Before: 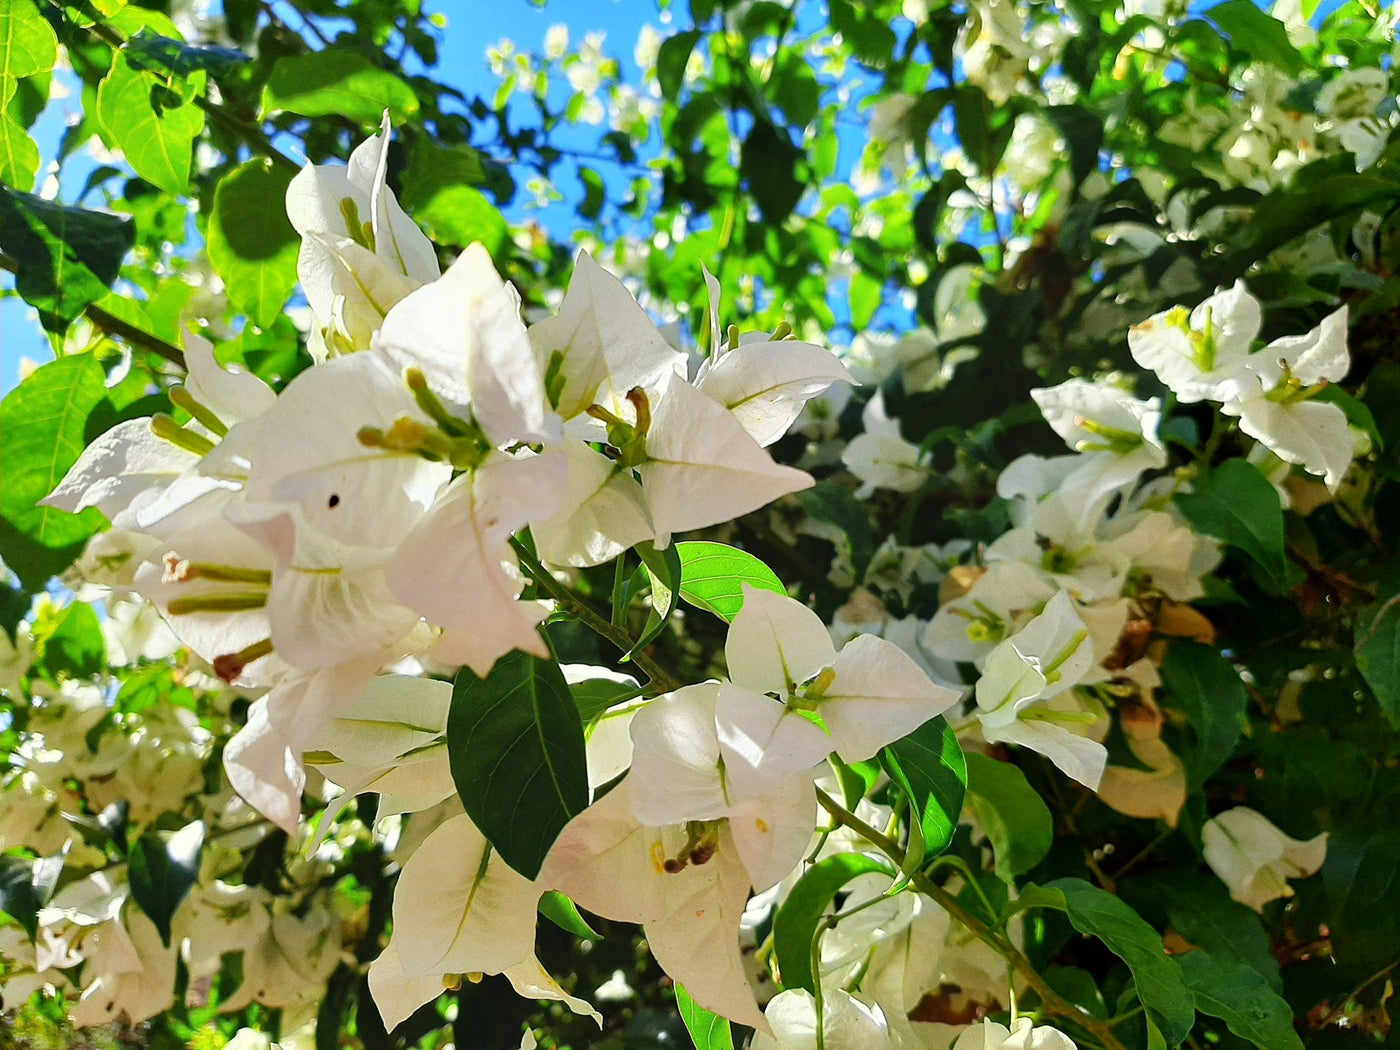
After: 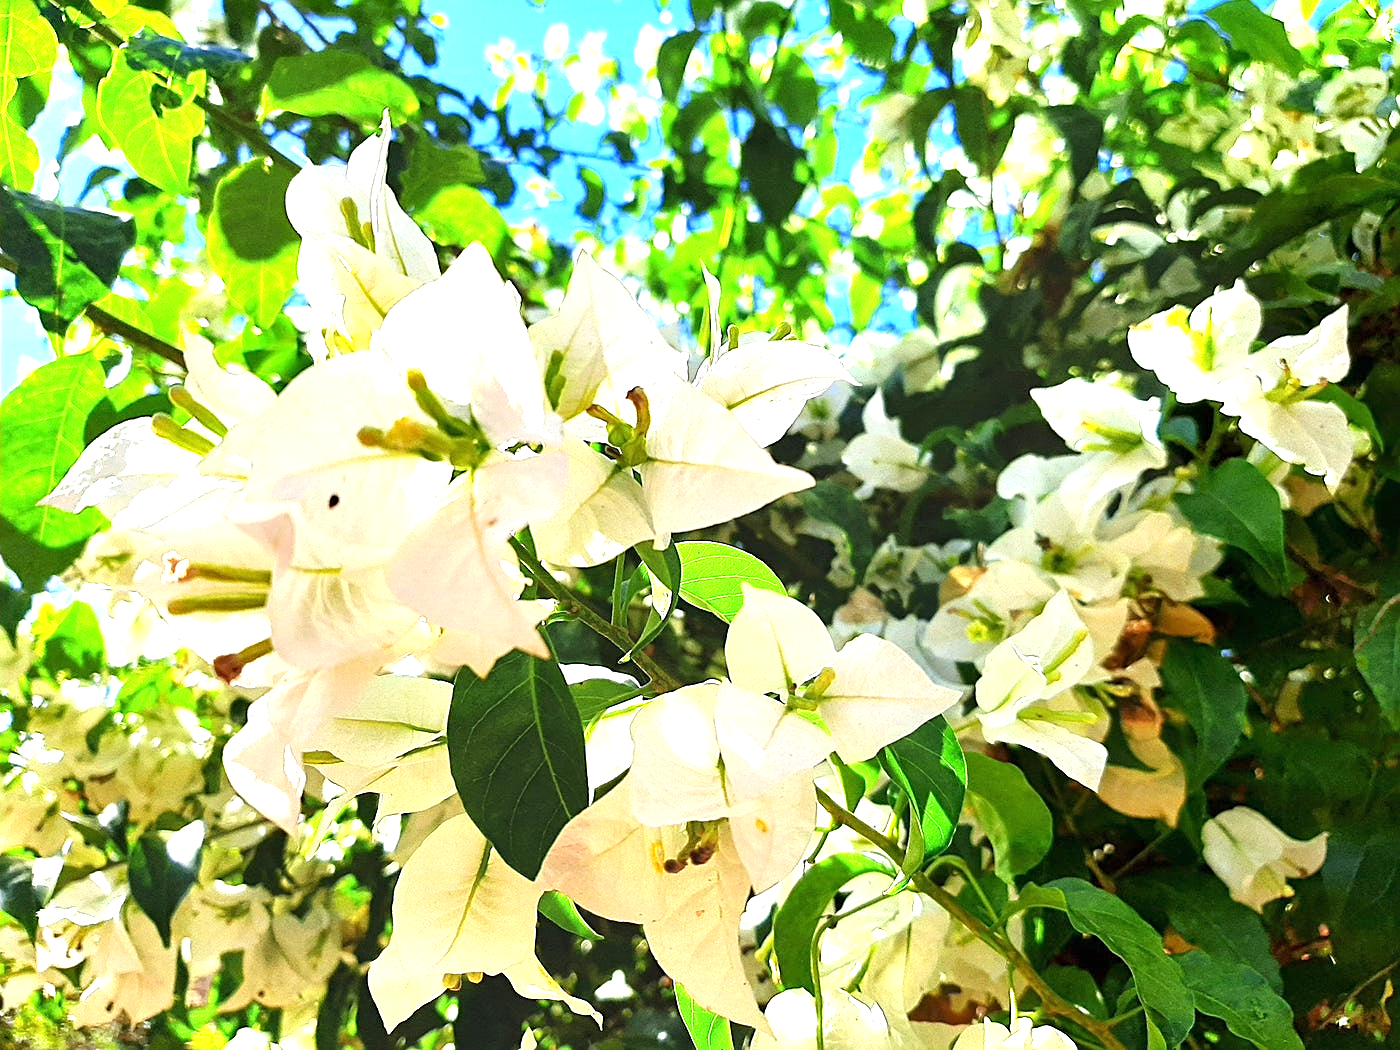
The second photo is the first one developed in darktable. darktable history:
sharpen: on, module defaults
exposure: black level correction 0, exposure 1.2 EV, compensate exposure bias true, compensate highlight preservation false
